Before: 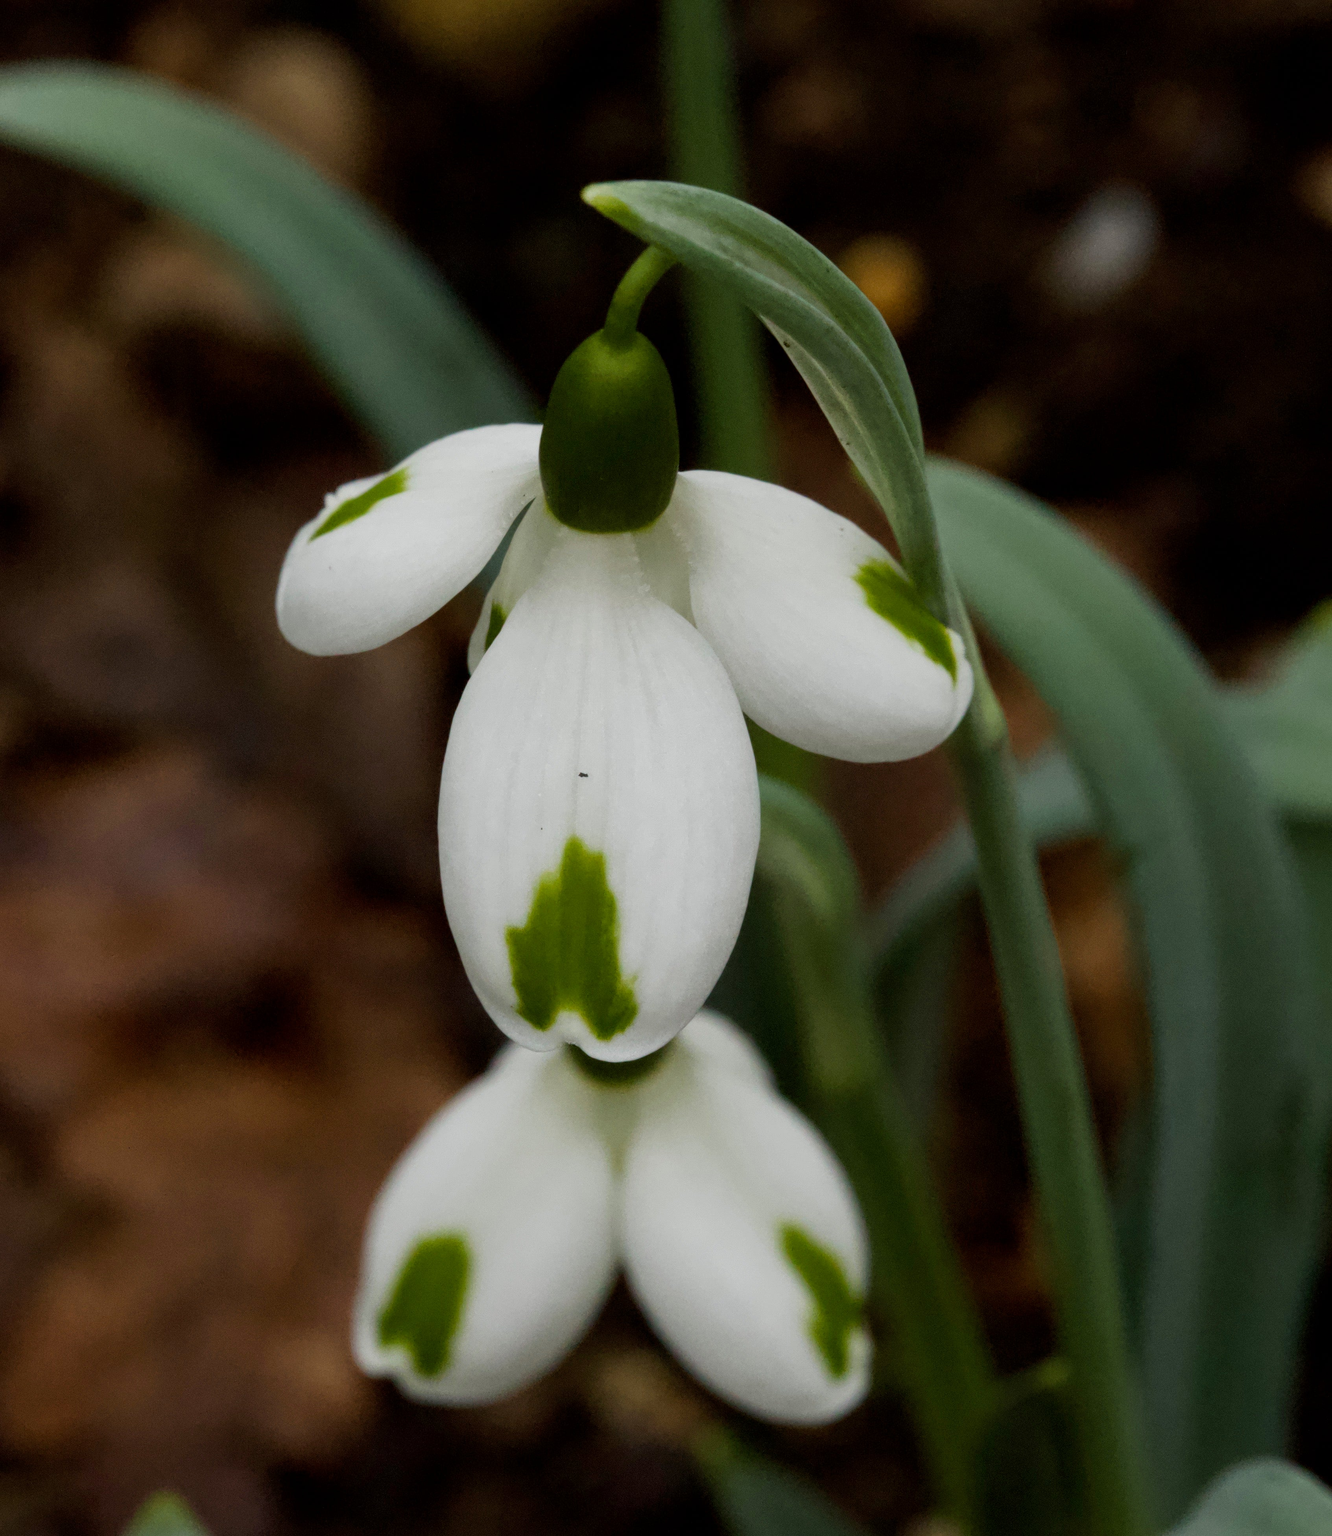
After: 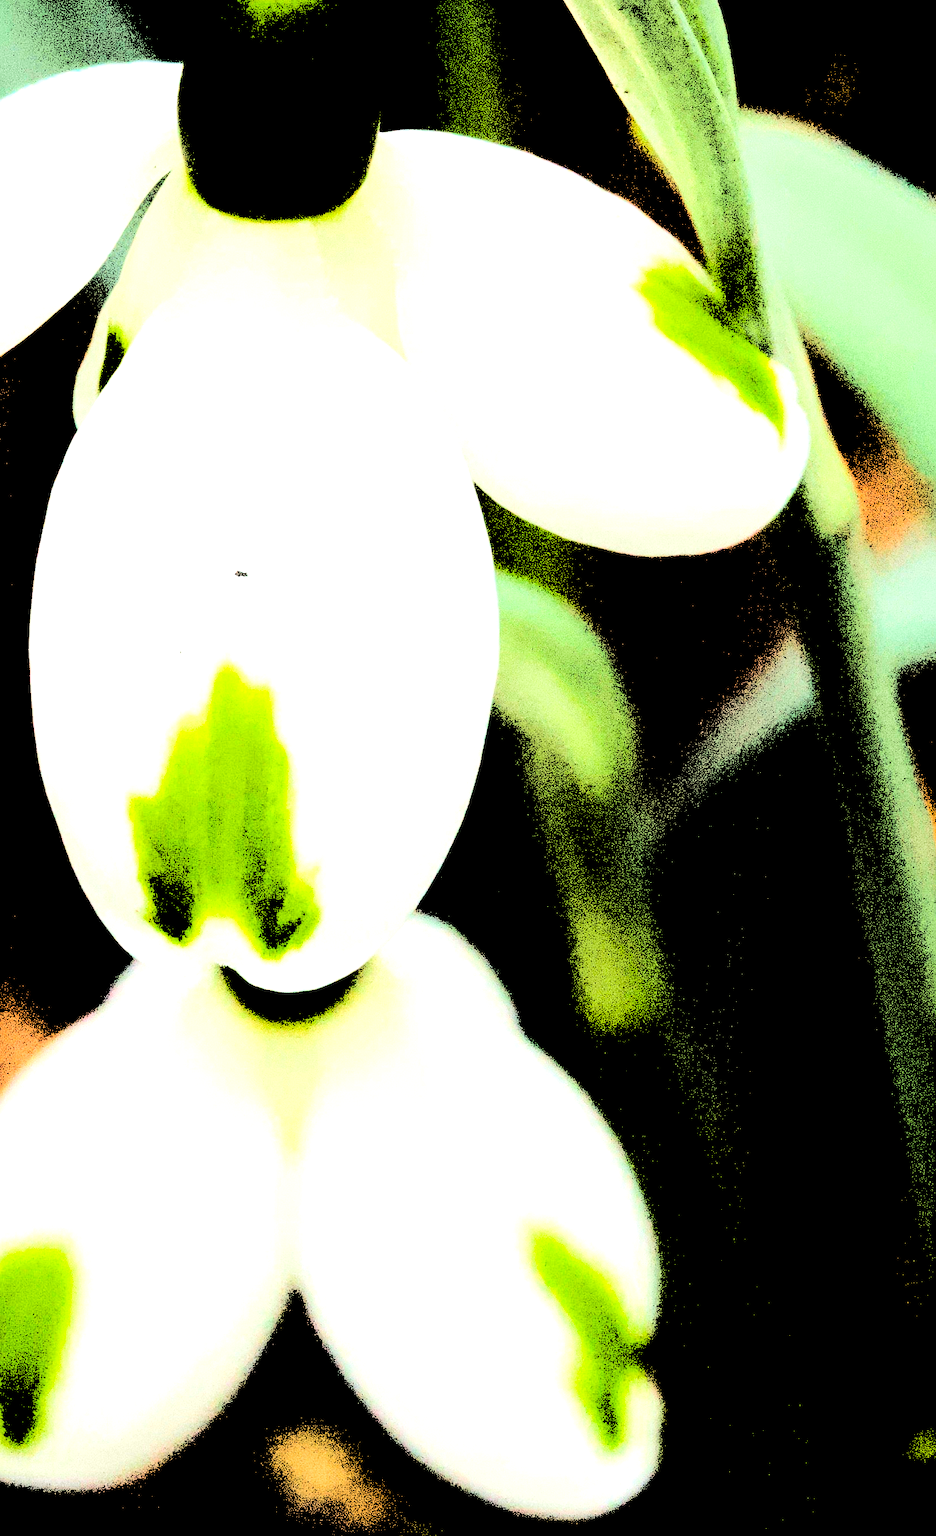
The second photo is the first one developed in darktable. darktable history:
crop: left 31.373%, top 24.802%, right 20.339%, bottom 6.478%
sharpen: radius 2.127, amount 0.385, threshold 0.023
levels: levels [0.246, 0.256, 0.506]
